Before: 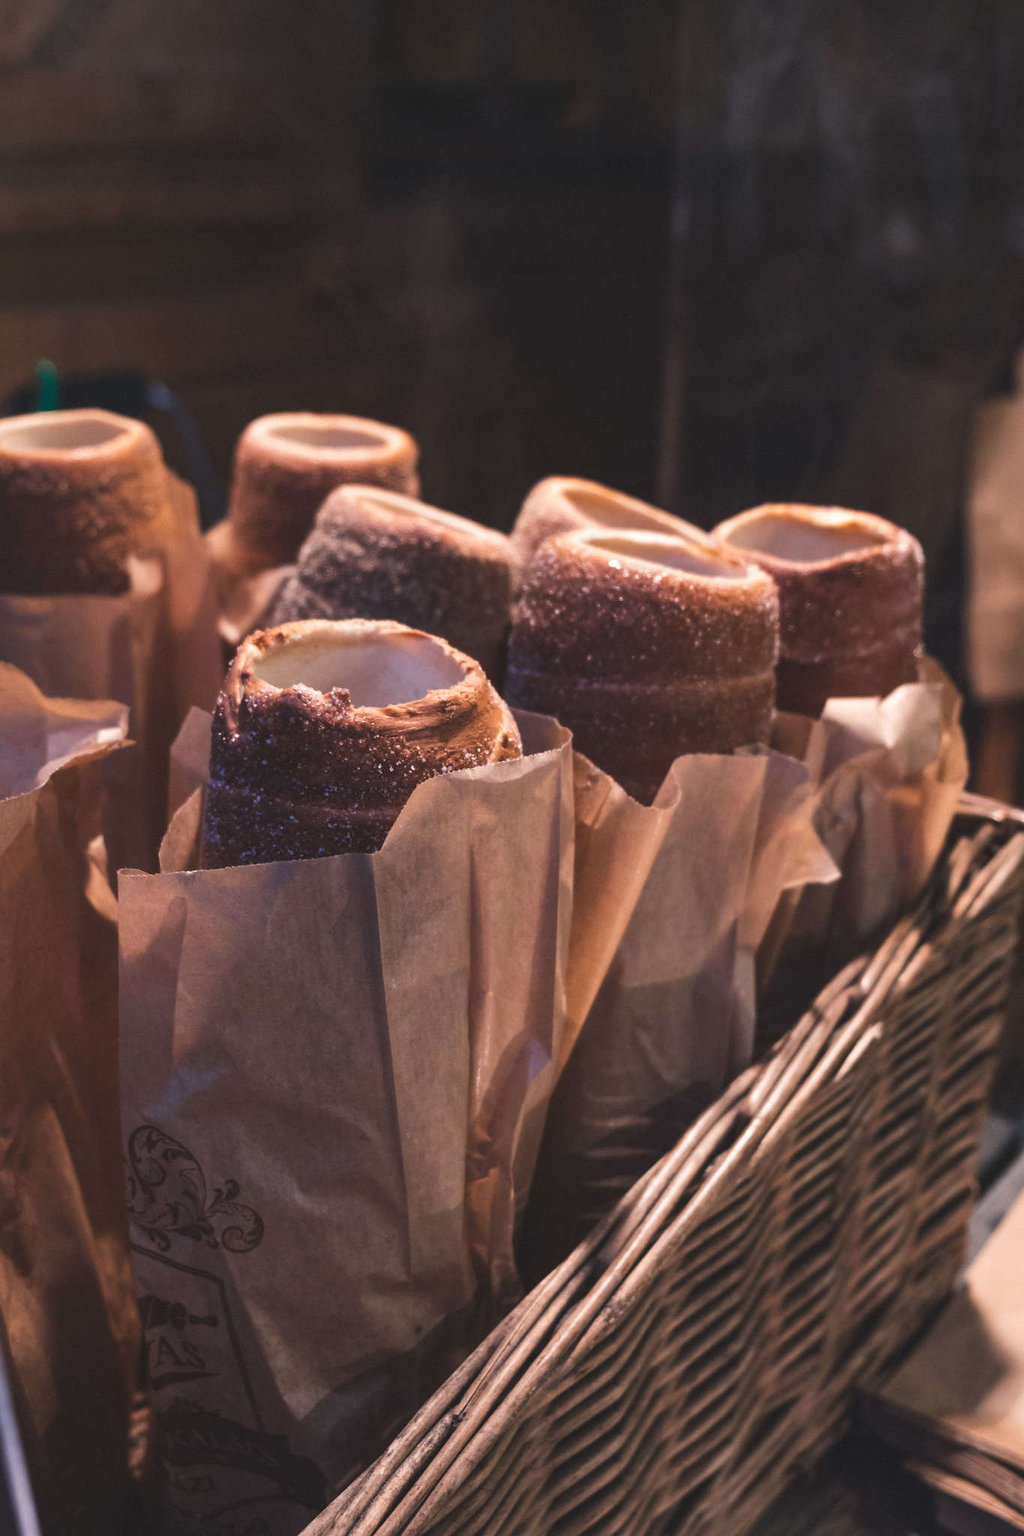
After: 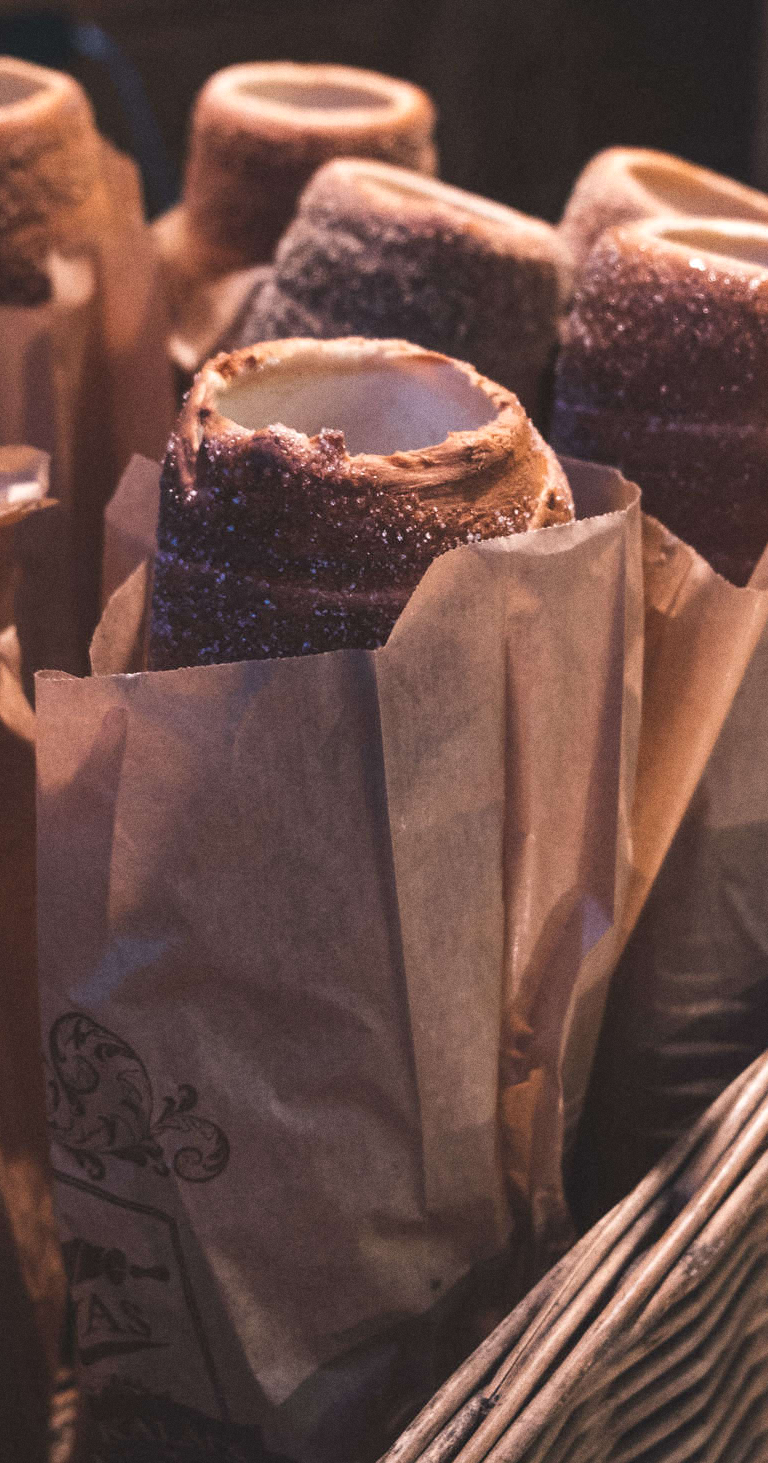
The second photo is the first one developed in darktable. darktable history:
shadows and highlights: shadows 12, white point adjustment 1.2, highlights -0.36, soften with gaussian
crop: left 8.966%, top 23.852%, right 34.699%, bottom 4.703%
grain: coarseness 0.09 ISO
